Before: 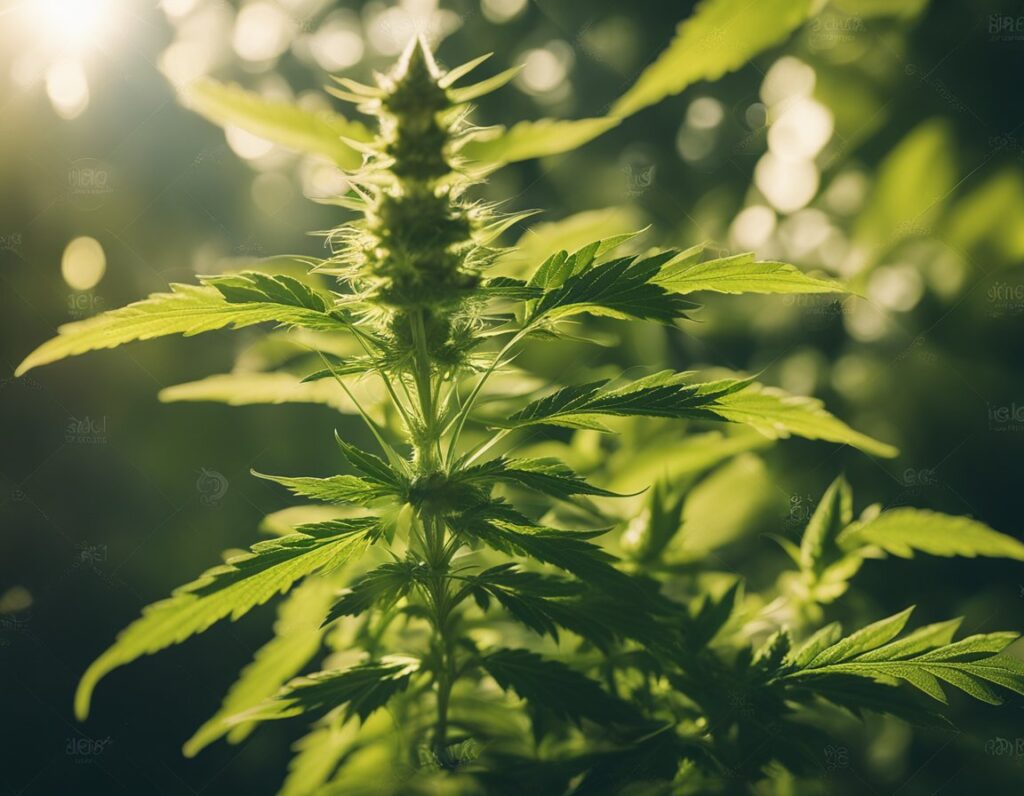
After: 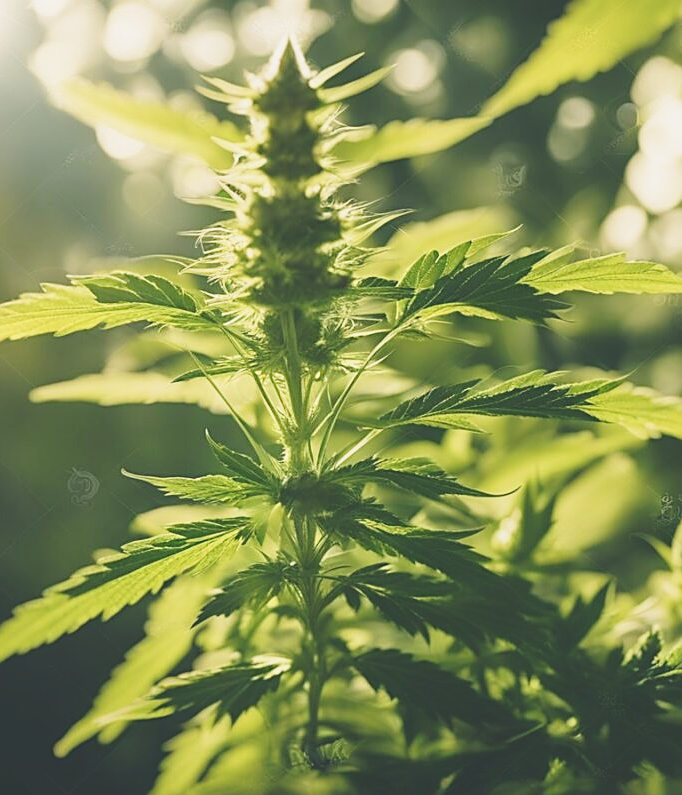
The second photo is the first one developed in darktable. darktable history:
crop and rotate: left 12.648%, right 20.685%
sharpen: on, module defaults
base curve: curves: ch0 [(0, 0) (0.028, 0.03) (0.121, 0.232) (0.46, 0.748) (0.859, 0.968) (1, 1)], preserve colors none
tone equalizer: on, module defaults
exposure: black level correction -0.036, exposure -0.497 EV, compensate highlight preservation false
